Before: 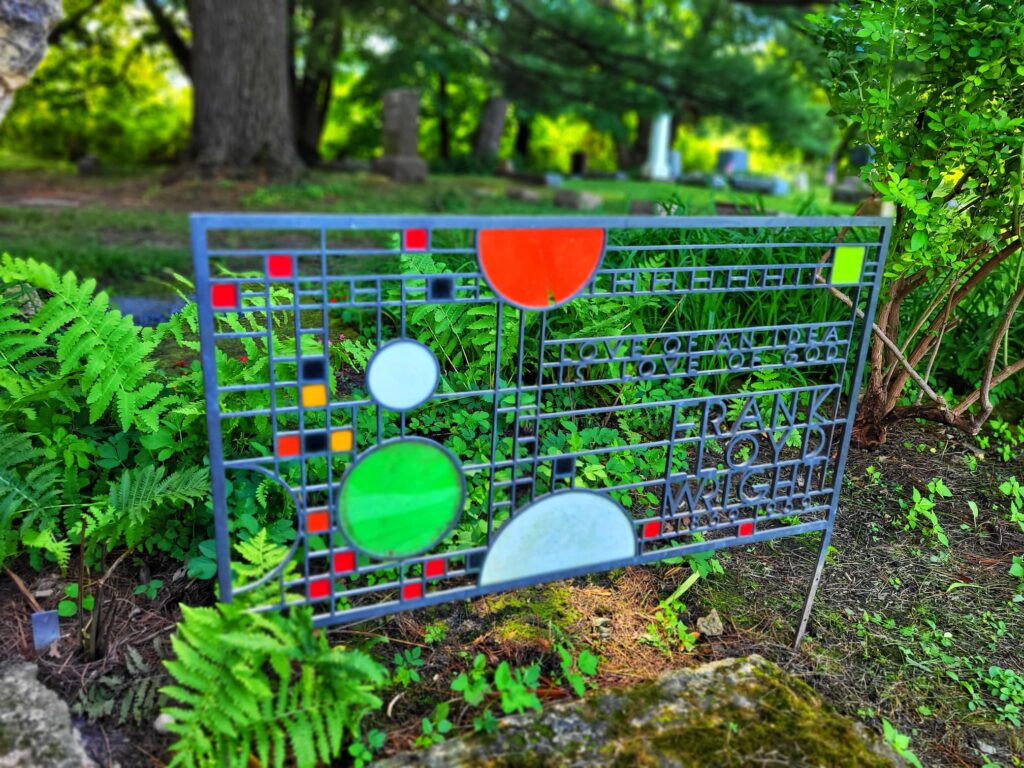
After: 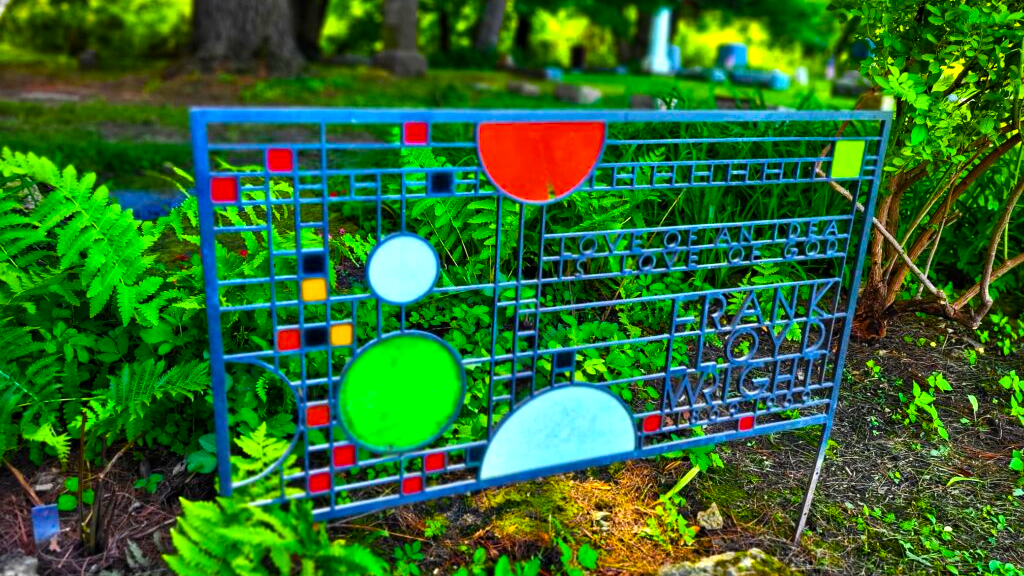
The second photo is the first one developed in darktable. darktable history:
color balance rgb: linear chroma grading › global chroma 9%, perceptual saturation grading › global saturation 36%, perceptual saturation grading › shadows 35%, perceptual brilliance grading › global brilliance 15%, perceptual brilliance grading › shadows -35%, global vibrance 15%
crop: top 13.819%, bottom 11.169%
